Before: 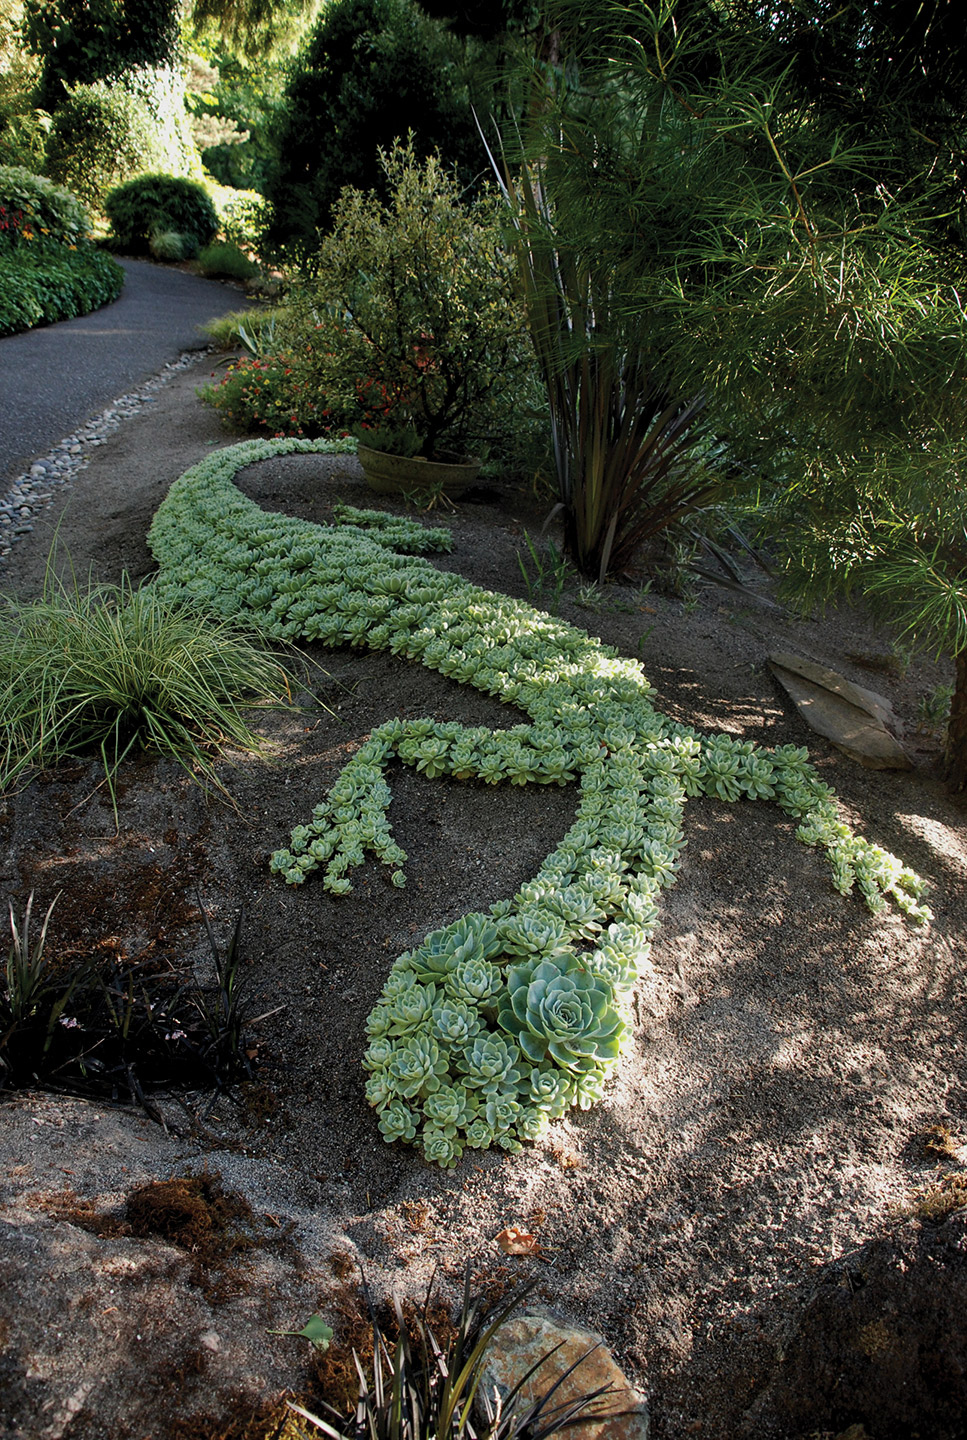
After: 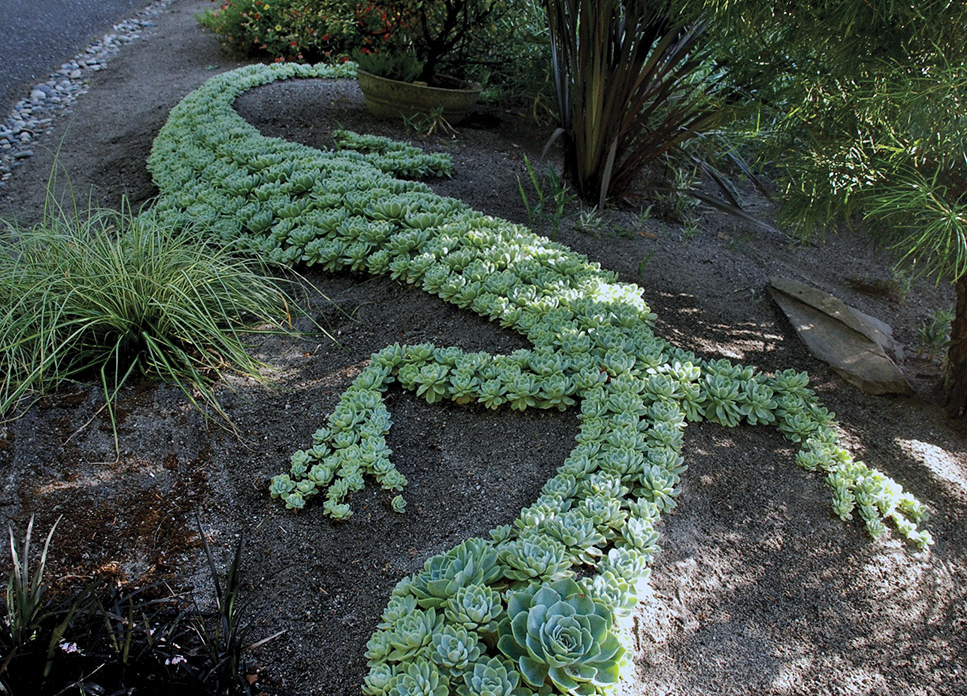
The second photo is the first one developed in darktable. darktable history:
shadows and highlights: shadows 37.27, highlights -28.18, soften with gaussian
crop and rotate: top 26.056%, bottom 25.543%
white balance: red 0.931, blue 1.11
